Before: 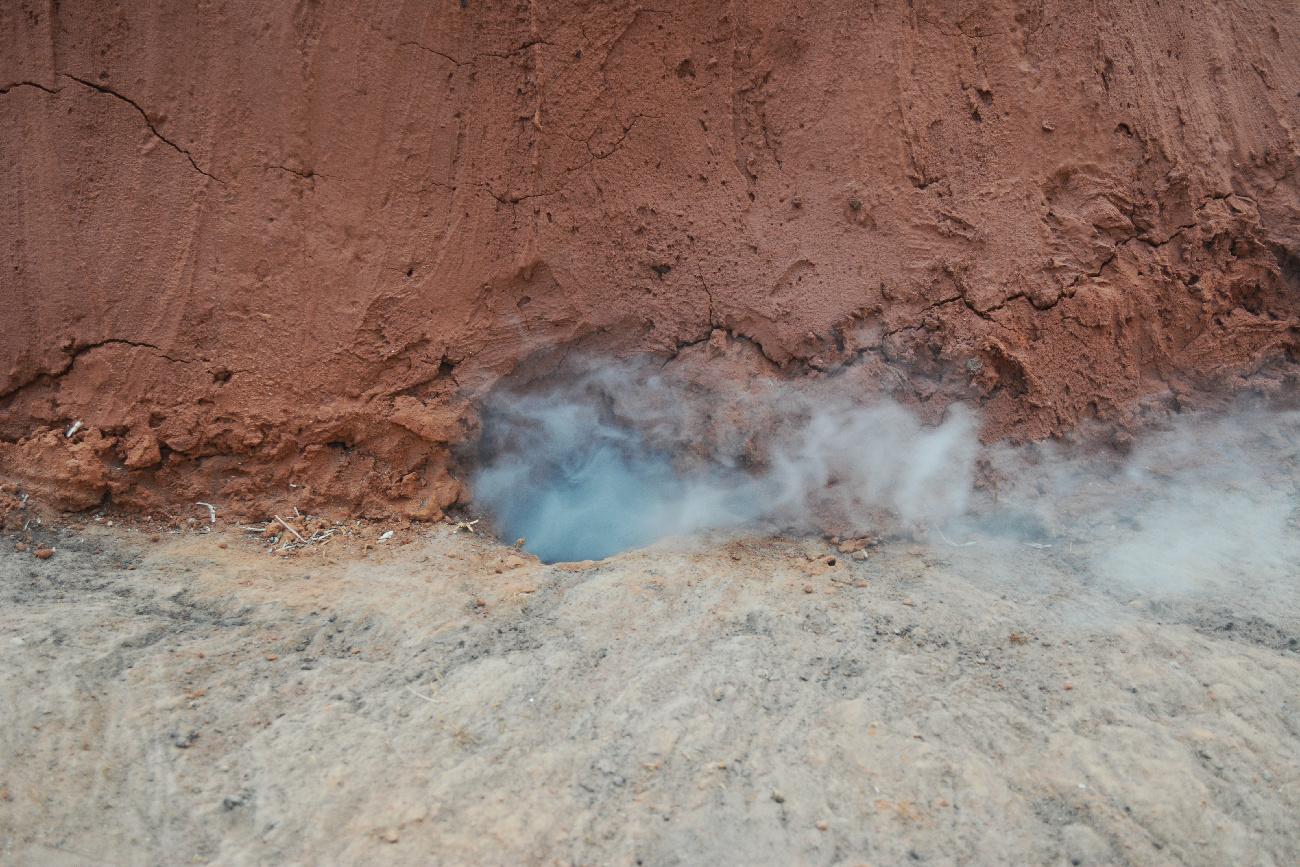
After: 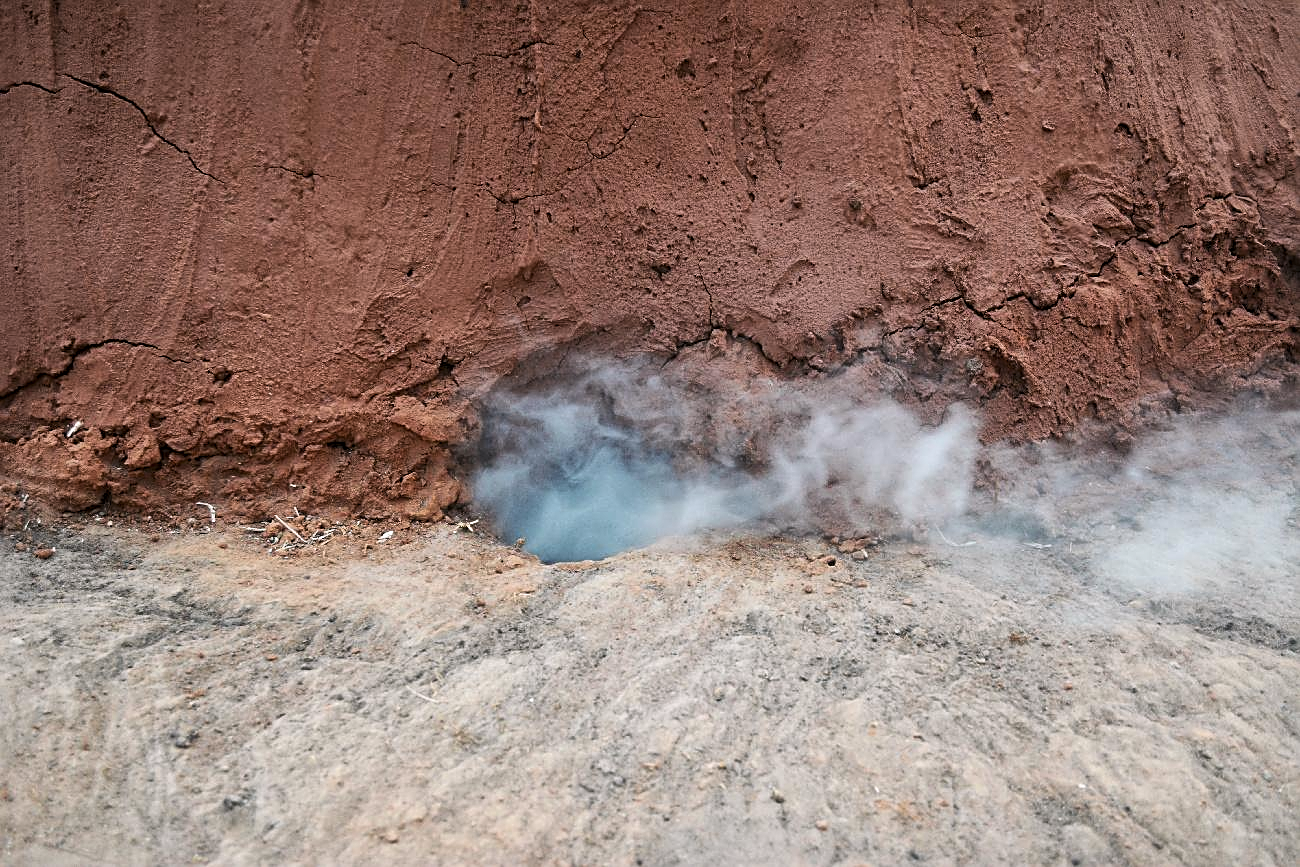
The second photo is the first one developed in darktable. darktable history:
sharpen: on, module defaults
local contrast: mode bilateral grid, contrast 20, coarseness 51, detail 133%, midtone range 0.2
levels: levels [0.062, 0.494, 0.925]
color correction: highlights a* 3.16, highlights b* -1.3, shadows a* -0.063, shadows b* 1.86, saturation 0.982
